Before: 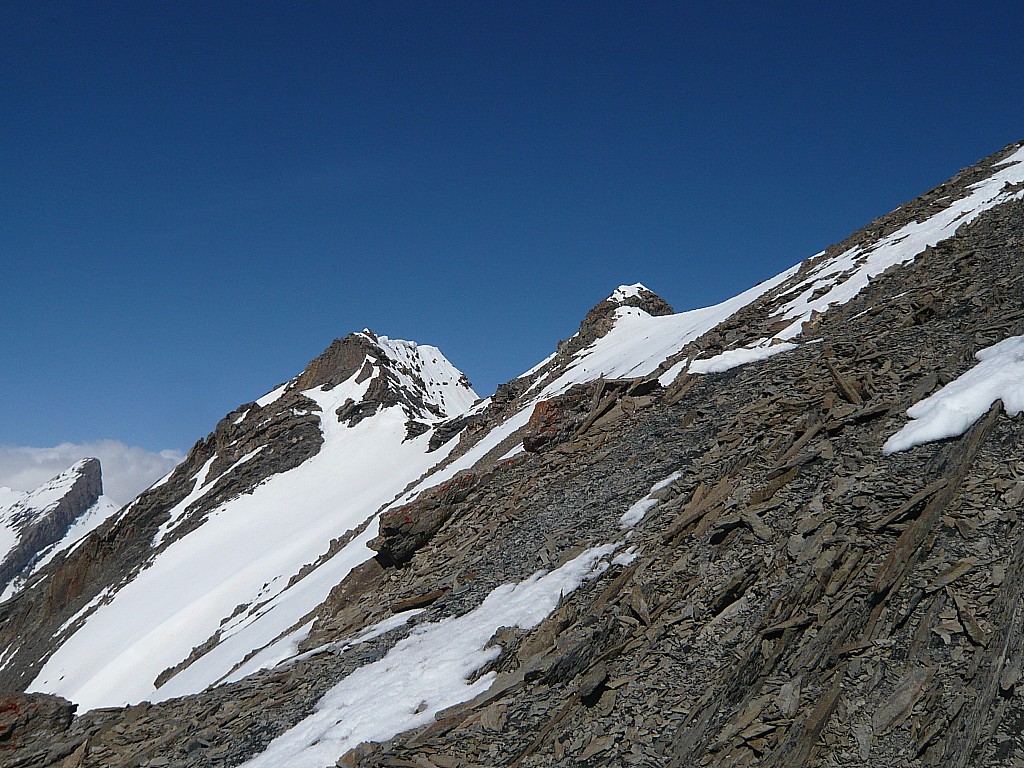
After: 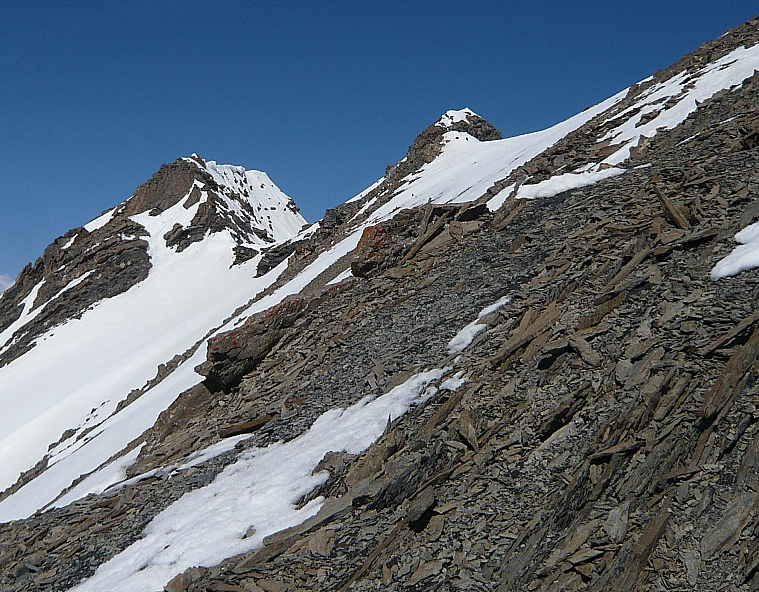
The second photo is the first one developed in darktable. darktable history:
crop: left 16.872%, top 22.839%, right 8.953%
exposure: compensate exposure bias true, compensate highlight preservation false
